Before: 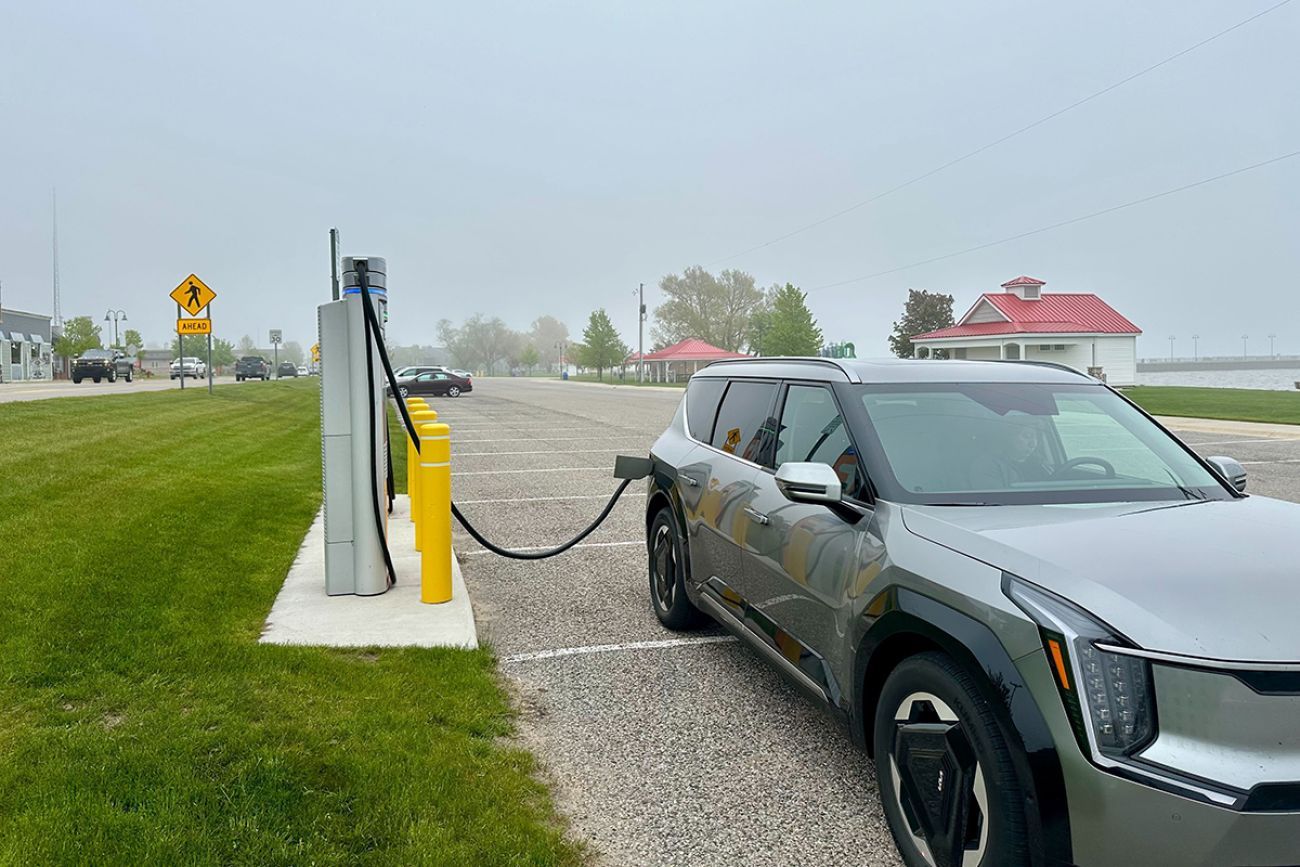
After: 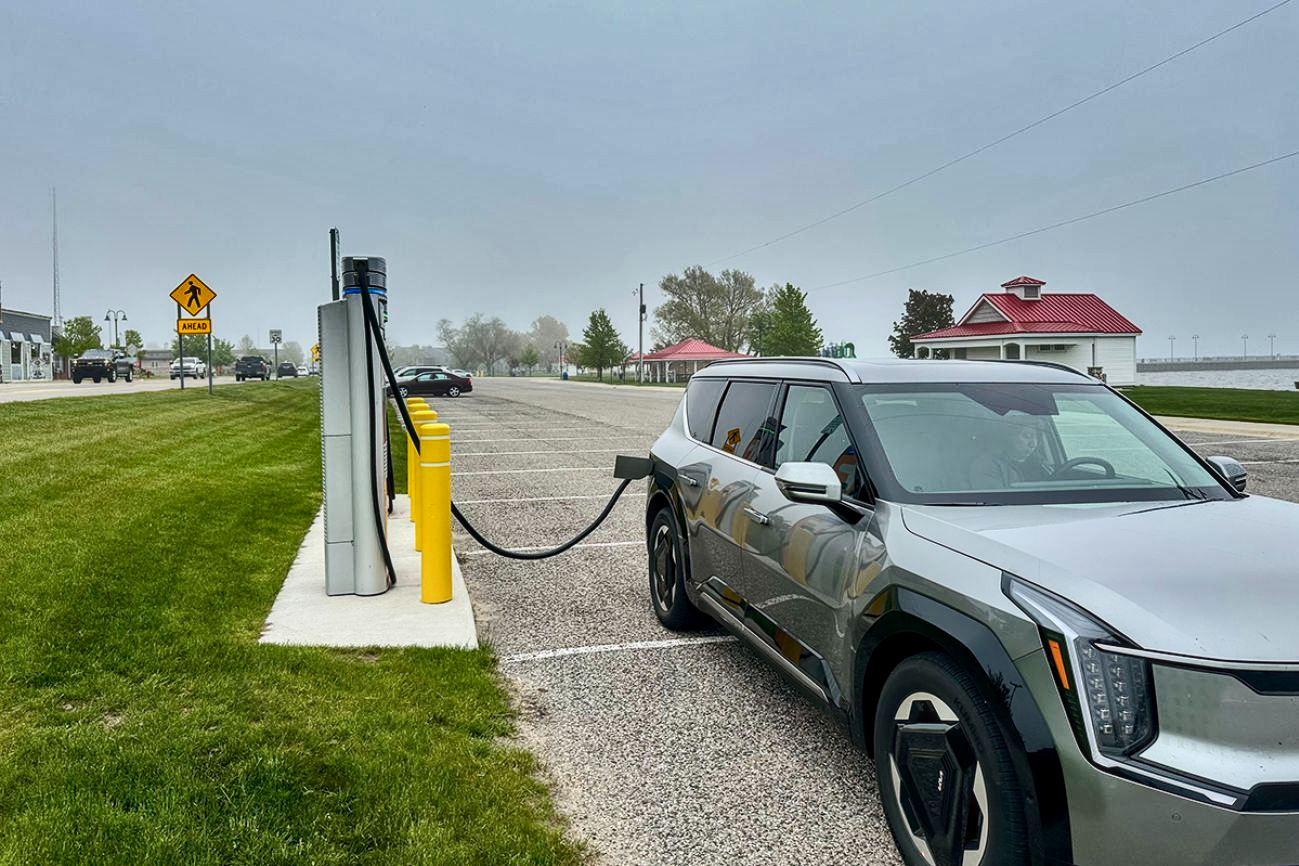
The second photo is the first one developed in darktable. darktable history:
contrast brightness saturation: contrast 0.245, brightness 0.089
local contrast: on, module defaults
shadows and highlights: white point adjustment -3.78, highlights -63.82, soften with gaussian
exposure: compensate highlight preservation false
